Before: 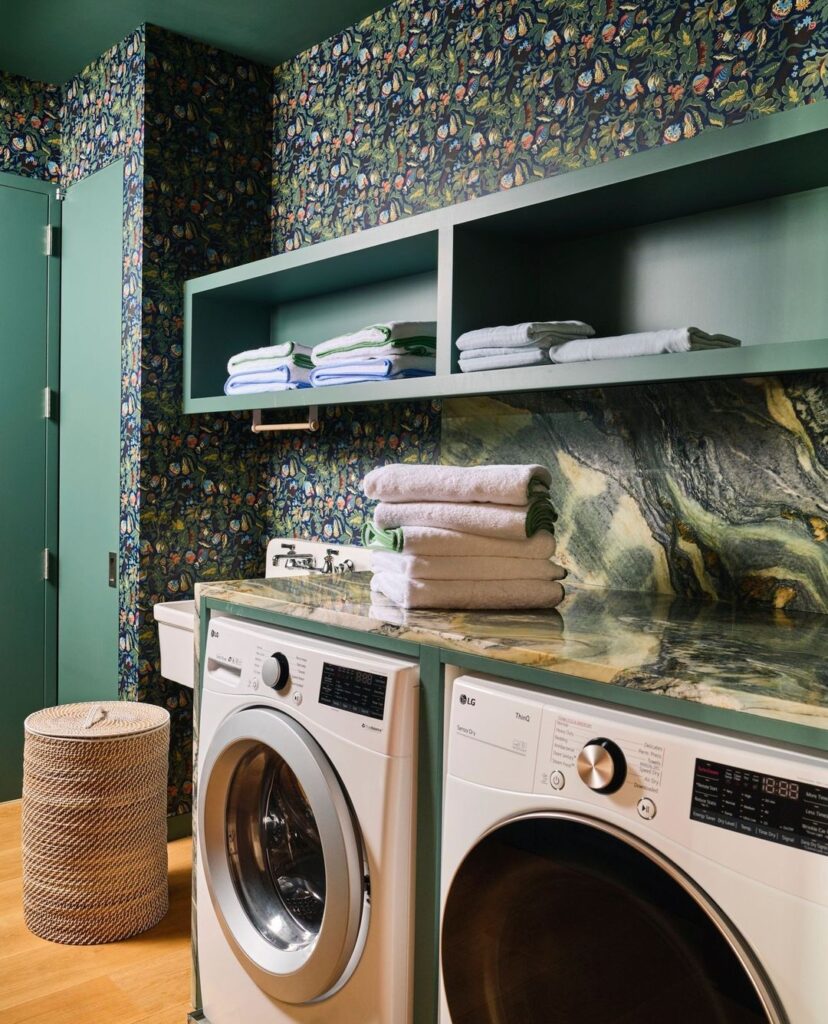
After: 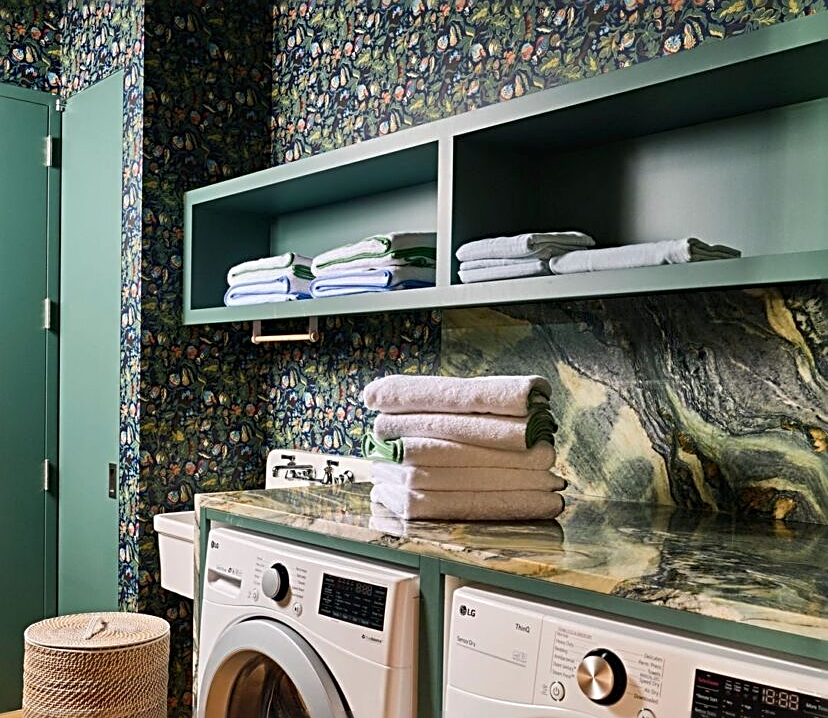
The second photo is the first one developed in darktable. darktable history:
local contrast: mode bilateral grid, contrast 20, coarseness 51, detail 120%, midtone range 0.2
crop and rotate: top 8.729%, bottom 21.077%
sharpen: radius 2.693, amount 0.674
exposure: exposure -0.004 EV, compensate highlight preservation false
